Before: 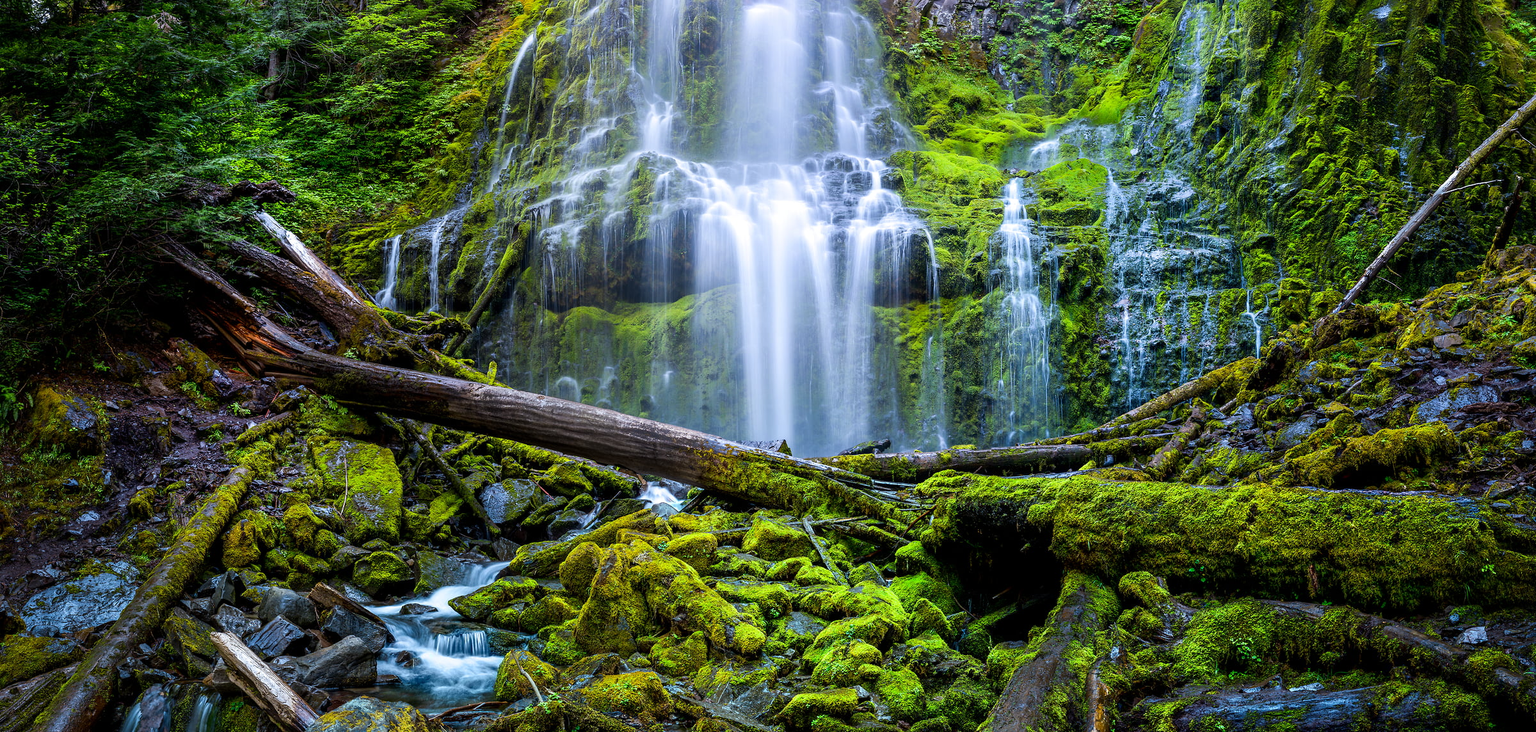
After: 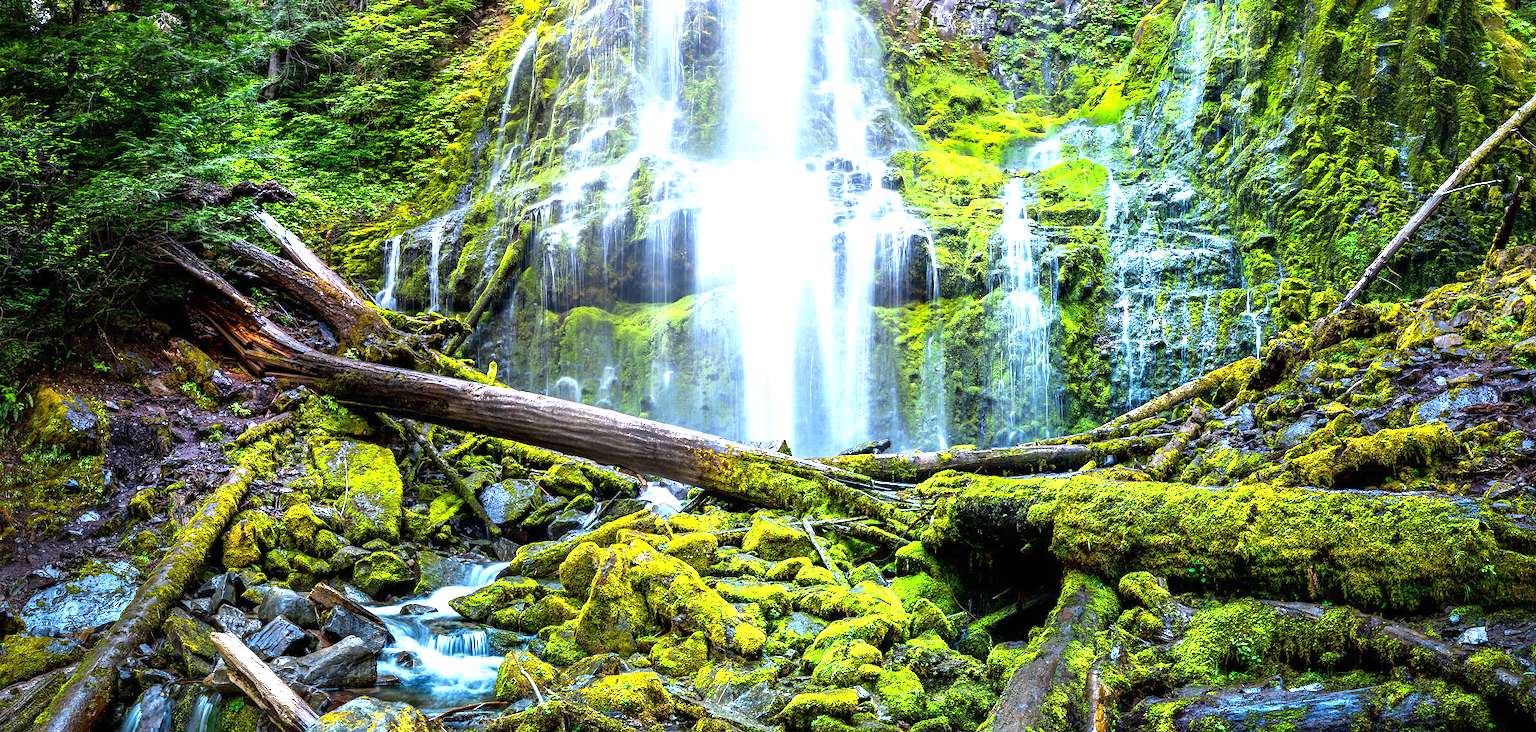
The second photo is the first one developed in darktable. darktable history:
exposure: black level correction 0, exposure 1.466 EV, compensate highlight preservation false
